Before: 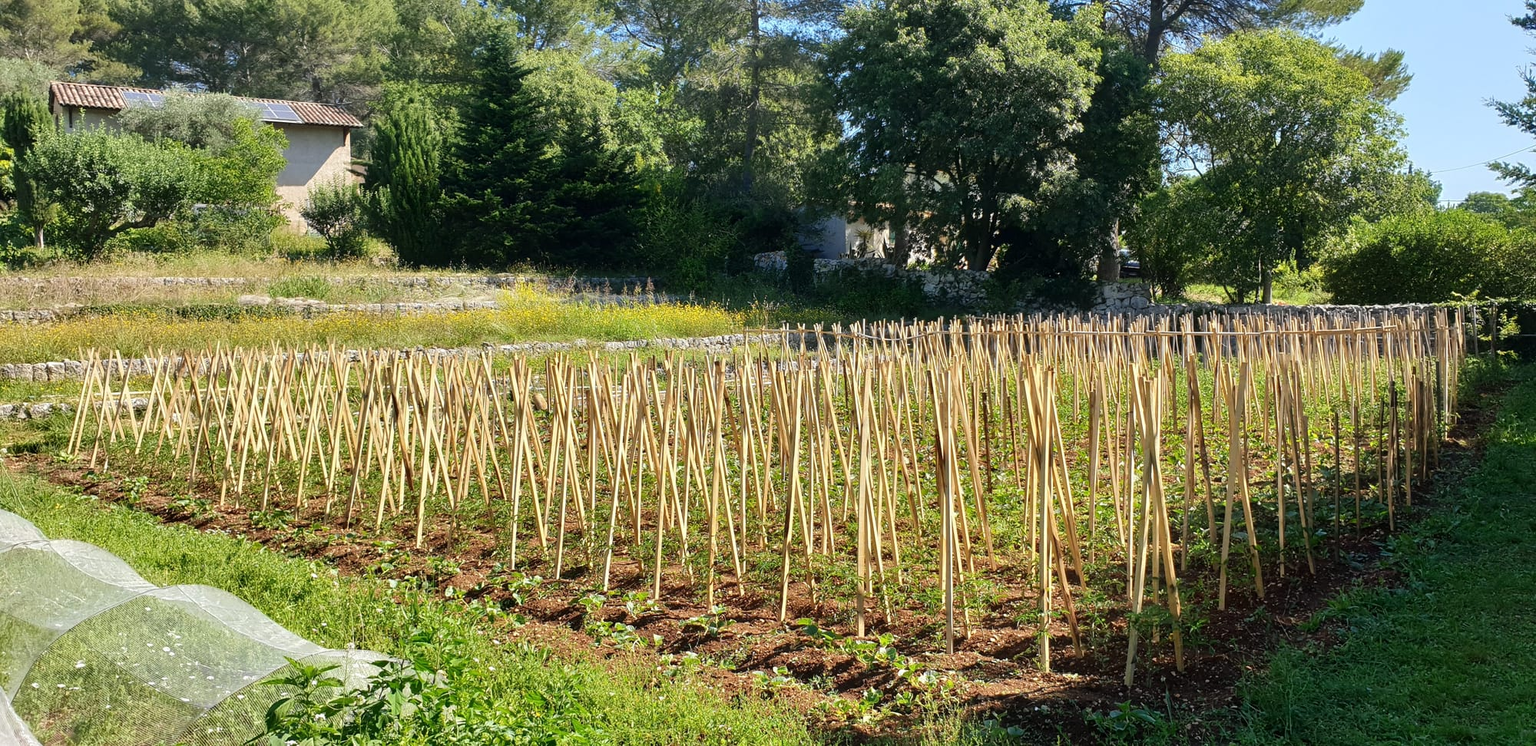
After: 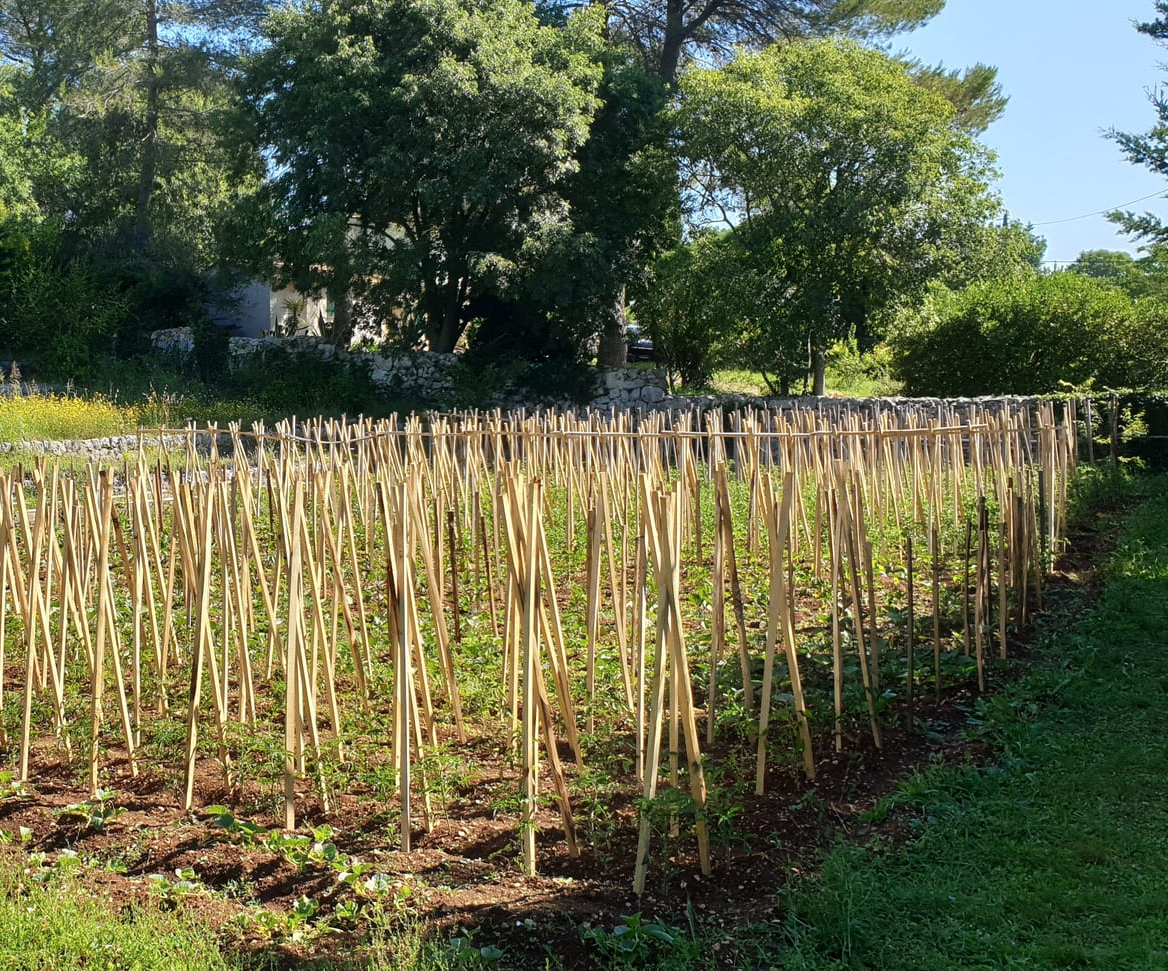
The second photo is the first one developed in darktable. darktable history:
color zones: curves: ch1 [(0, 0.469) (0.001, 0.469) (0.12, 0.446) (0.248, 0.469) (0.5, 0.5) (0.748, 0.5) (0.999, 0.469) (1, 0.469)]
crop: left 41.551%
